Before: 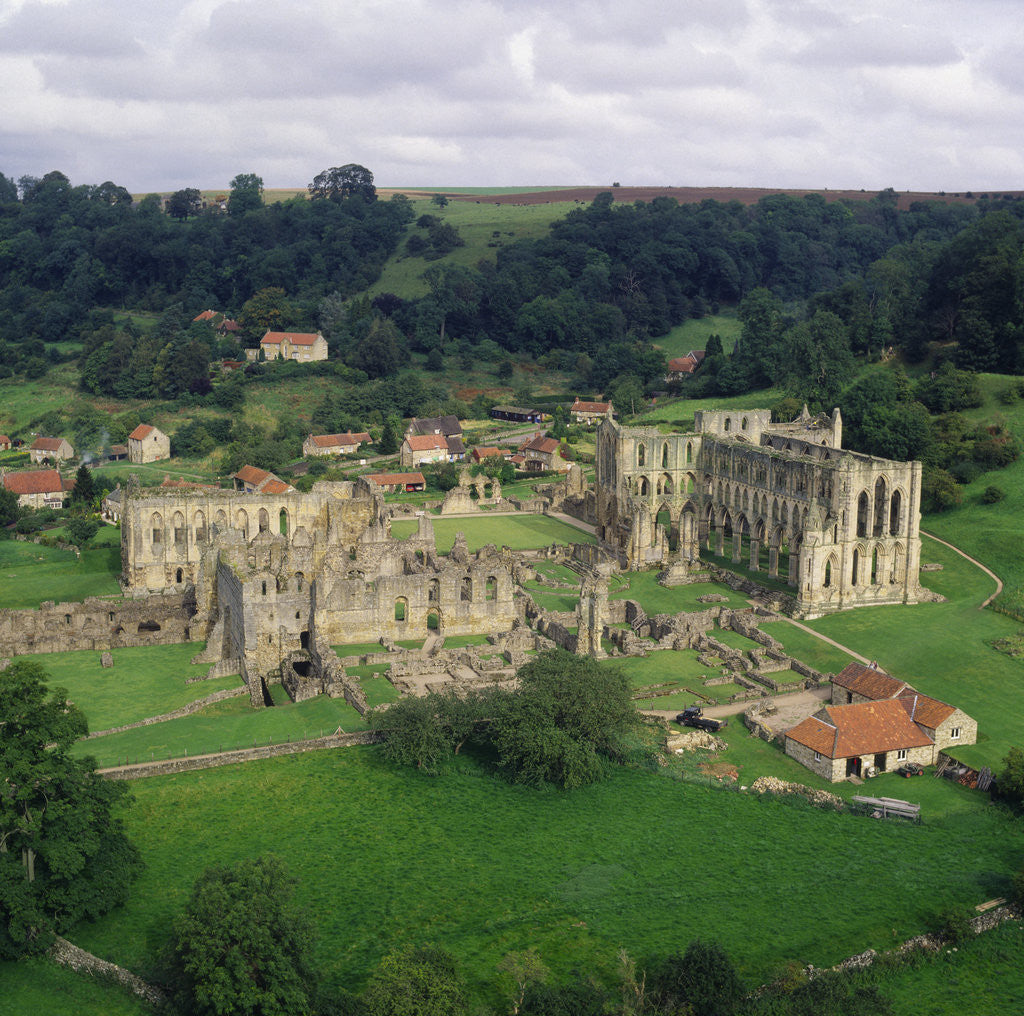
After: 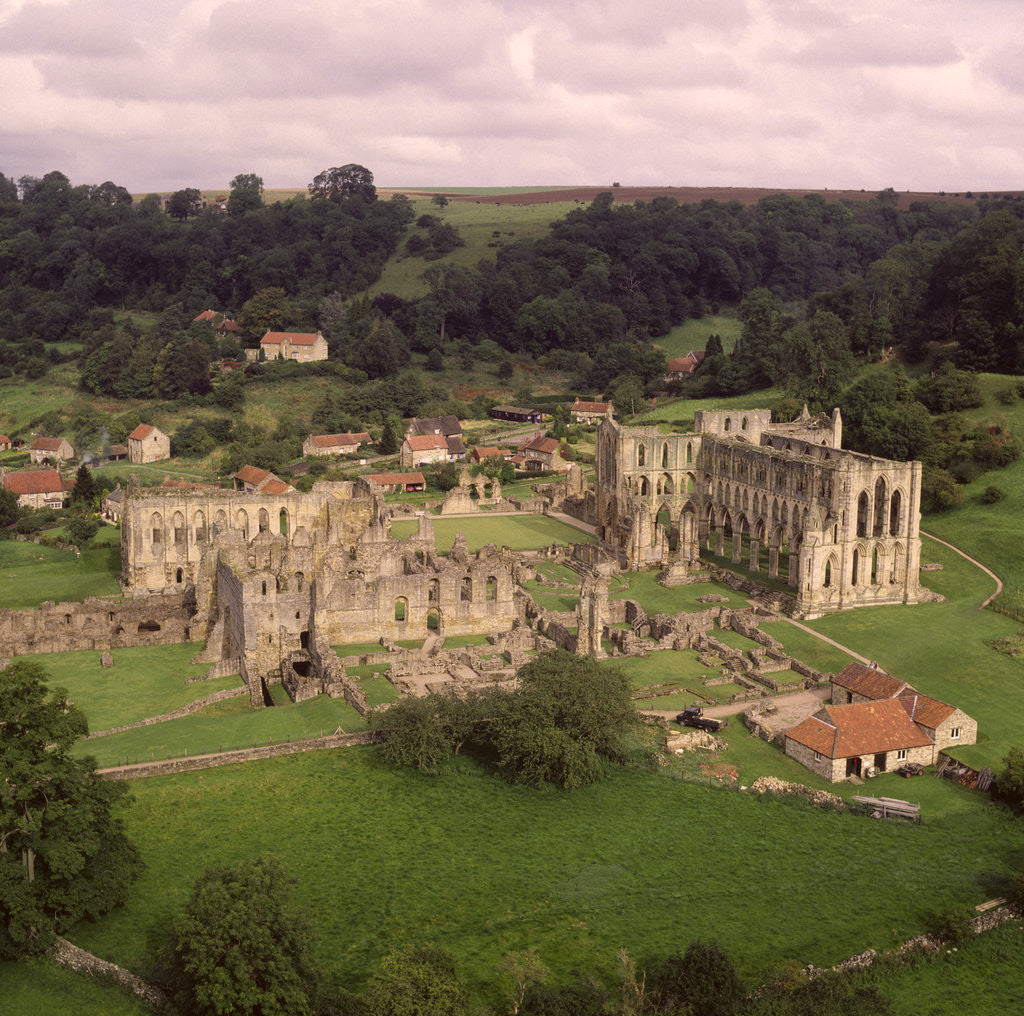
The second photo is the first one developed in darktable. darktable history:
color correction: highlights a* 10.24, highlights b* 9.77, shadows a* 8.14, shadows b* 8.41, saturation 0.825
